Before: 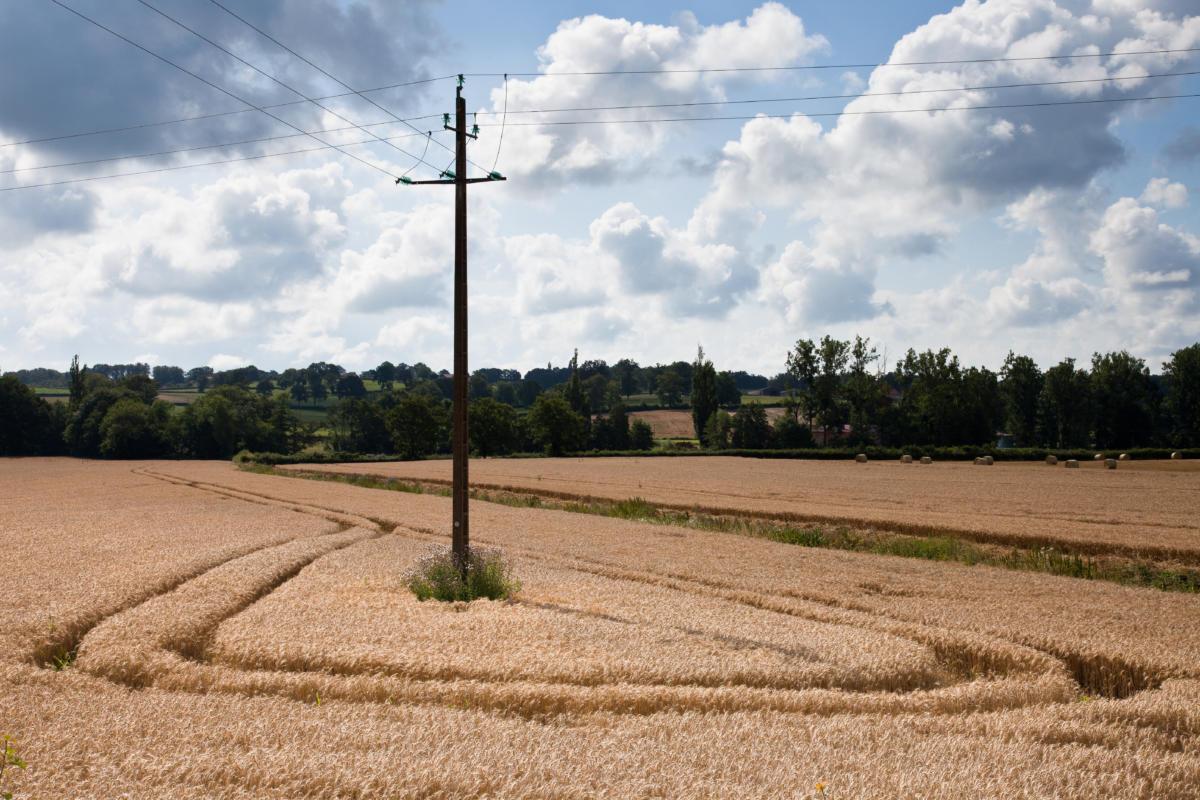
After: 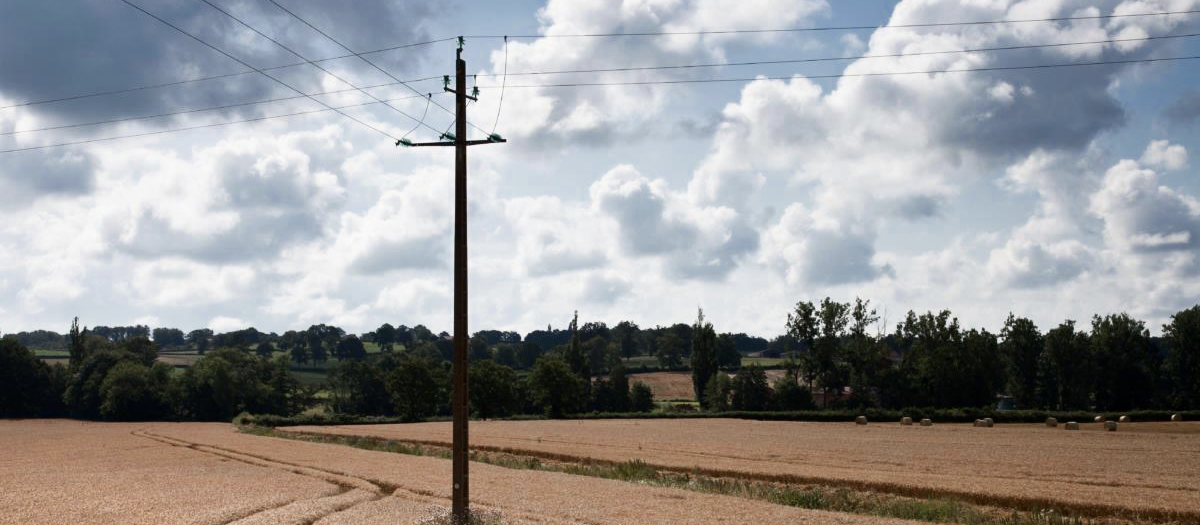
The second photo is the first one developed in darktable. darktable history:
crop and rotate: top 4.848%, bottom 29.503%
color zones: curves: ch0 [(0, 0.5) (0.125, 0.4) (0.25, 0.5) (0.375, 0.4) (0.5, 0.4) (0.625, 0.35) (0.75, 0.35) (0.875, 0.5)]; ch1 [(0, 0.35) (0.125, 0.45) (0.25, 0.35) (0.375, 0.35) (0.5, 0.35) (0.625, 0.35) (0.75, 0.45) (0.875, 0.35)]; ch2 [(0, 0.6) (0.125, 0.5) (0.25, 0.5) (0.375, 0.6) (0.5, 0.6) (0.625, 0.5) (0.75, 0.5) (0.875, 0.5)]
contrast brightness saturation: contrast 0.14
